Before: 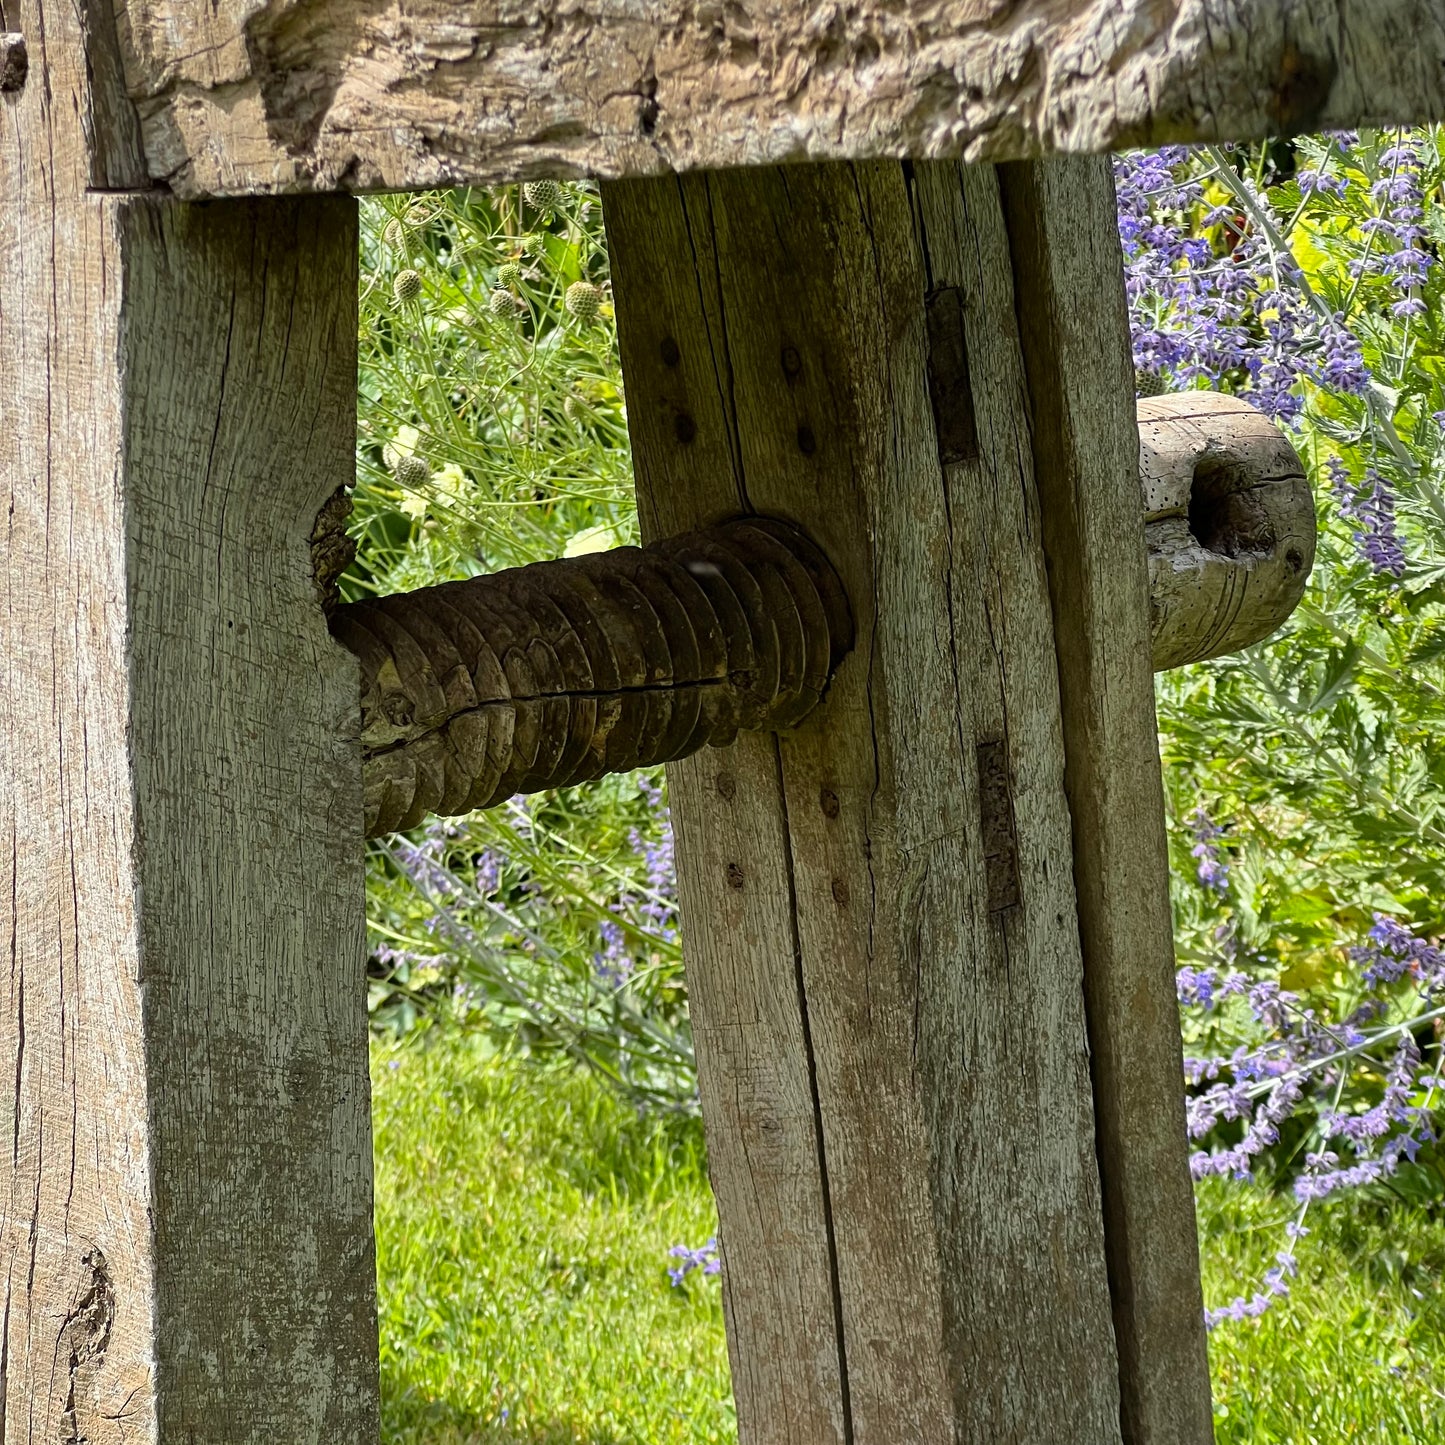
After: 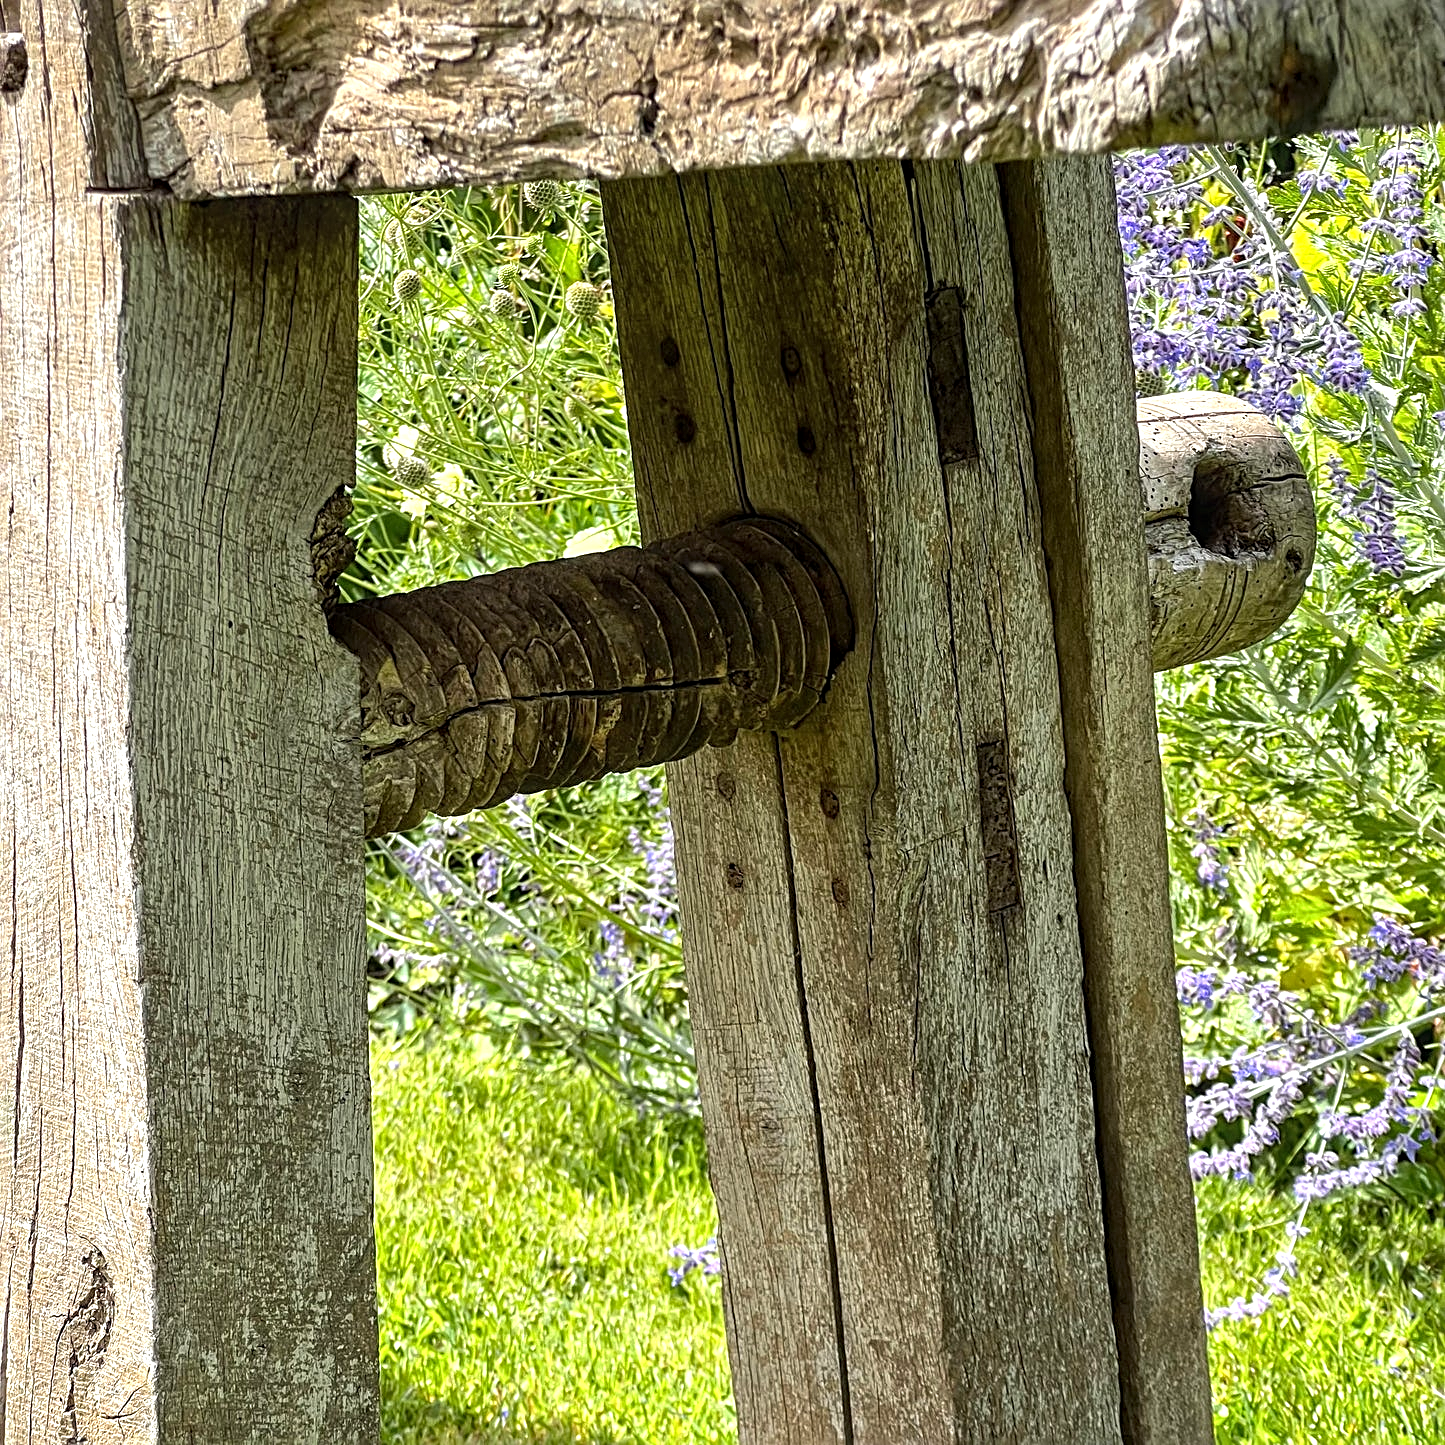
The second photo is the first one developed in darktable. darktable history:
local contrast: on, module defaults
exposure: exposure 0.6 EV, compensate highlight preservation false
sharpen: radius 2.767
